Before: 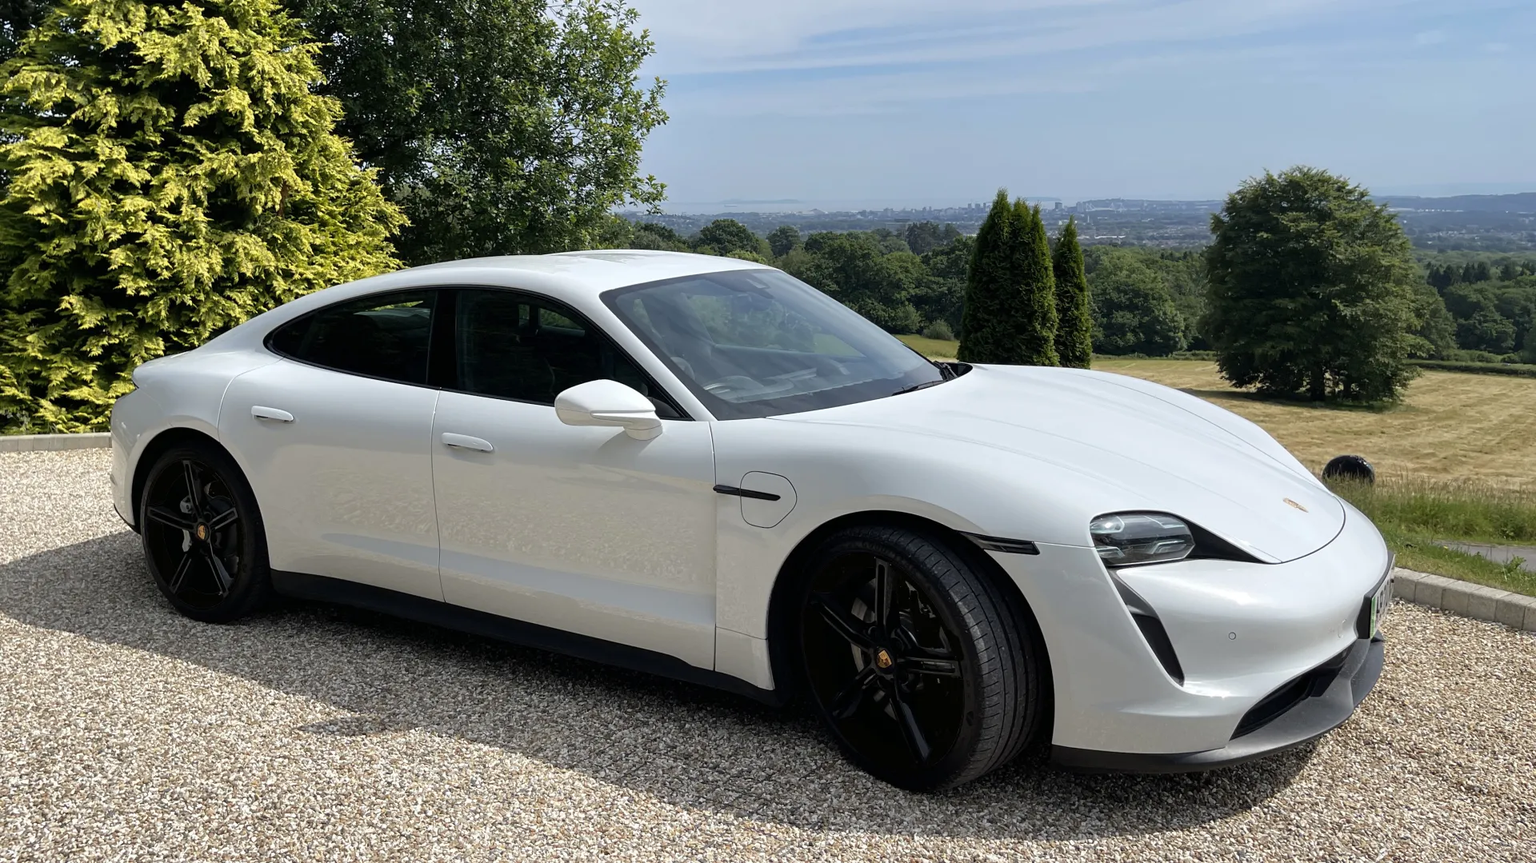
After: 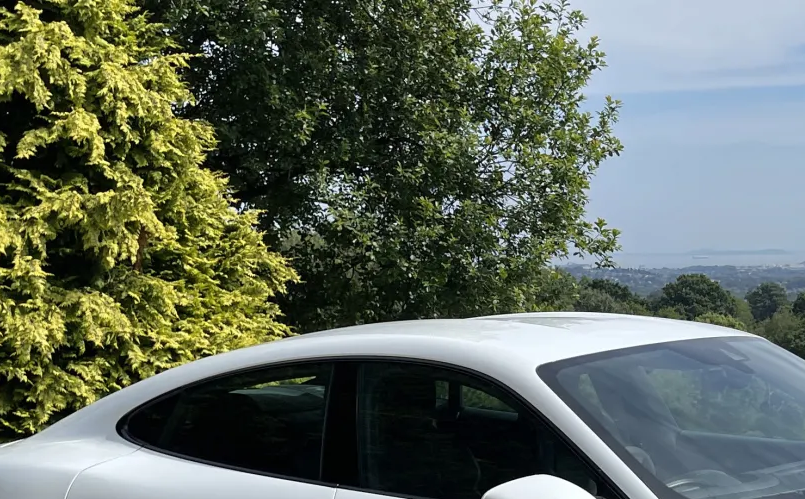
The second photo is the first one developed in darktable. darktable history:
crop and rotate: left 11.137%, top 0.053%, right 46.934%, bottom 53.697%
